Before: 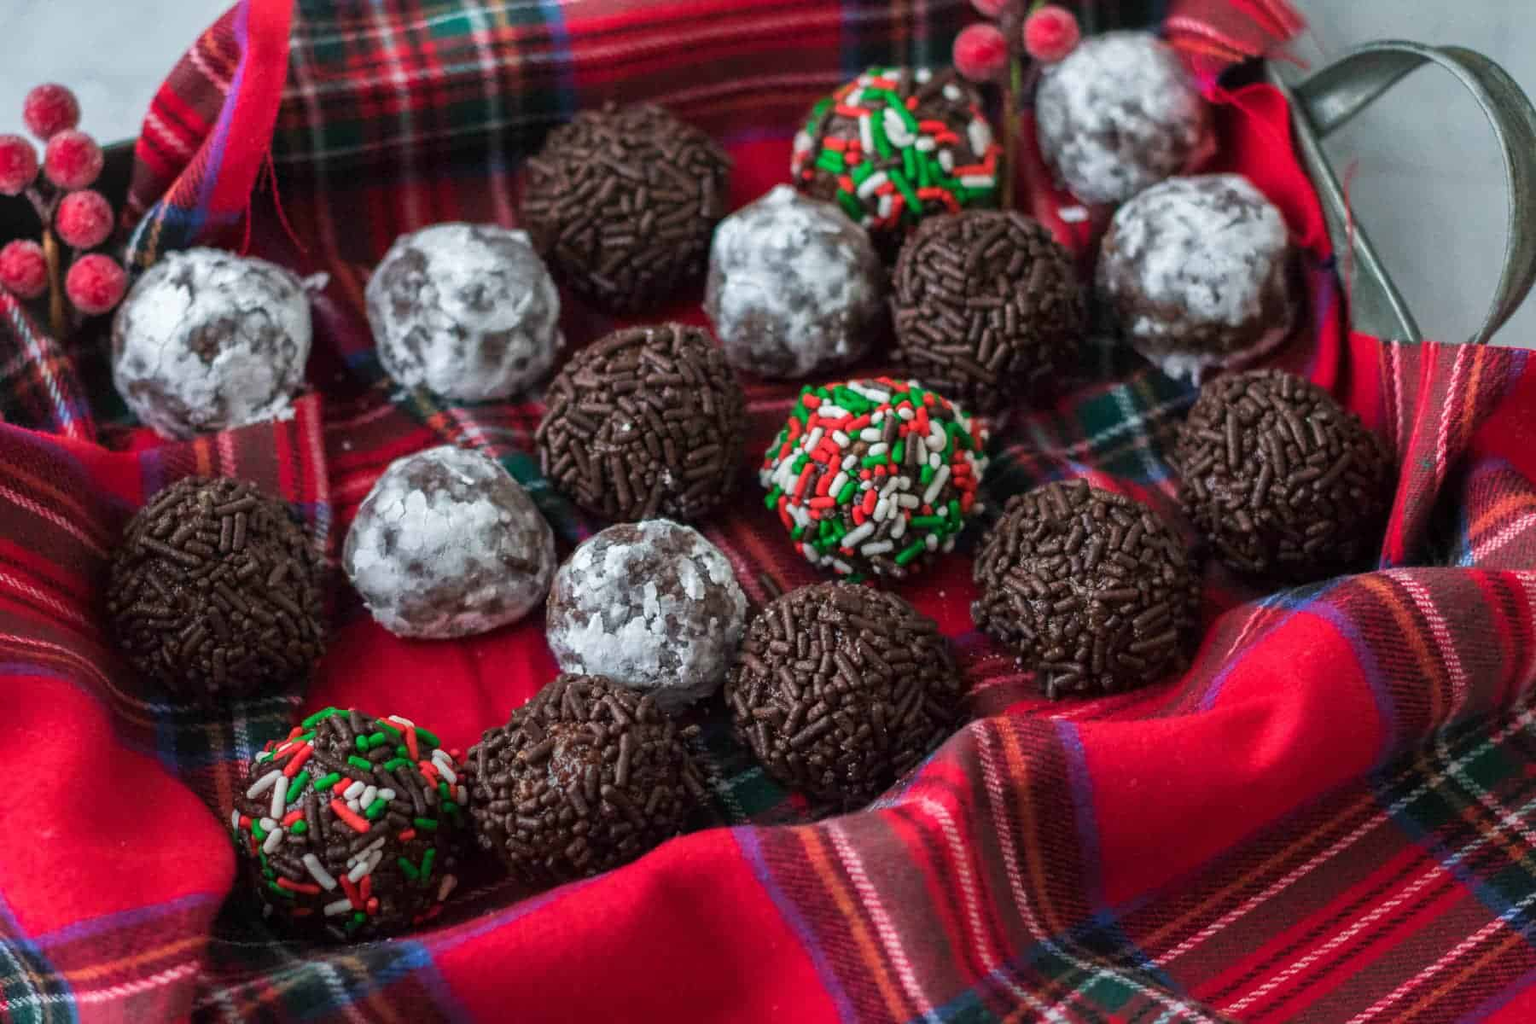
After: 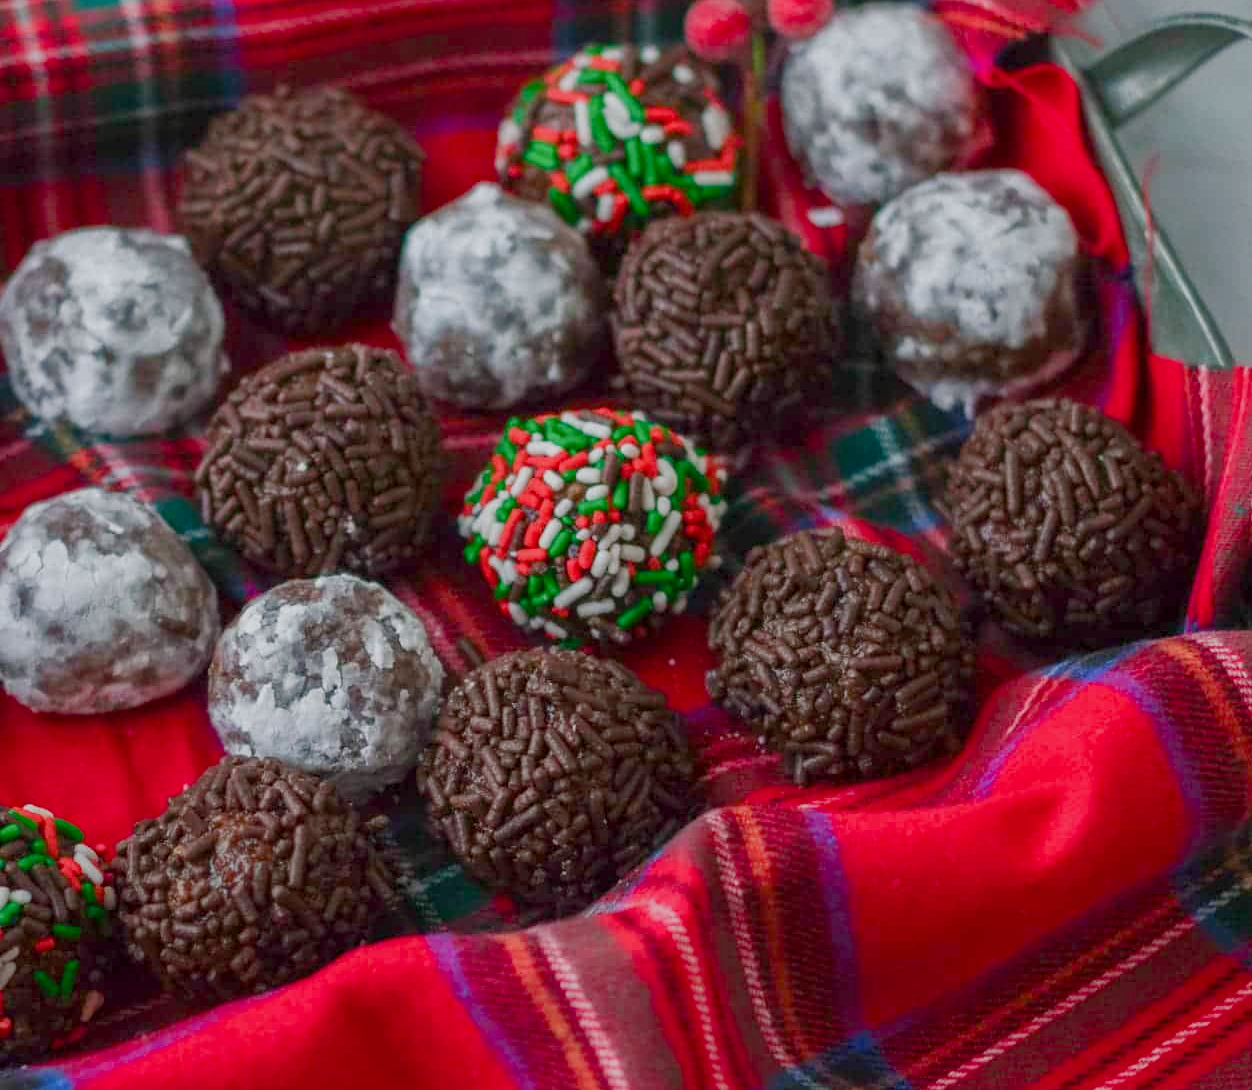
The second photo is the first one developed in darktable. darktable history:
crop and rotate: left 24.034%, top 2.838%, right 6.406%, bottom 6.299%
color balance rgb: shadows lift › chroma 1%, shadows lift › hue 113°, highlights gain › chroma 0.2%, highlights gain › hue 333°, perceptual saturation grading › global saturation 20%, perceptual saturation grading › highlights -50%, perceptual saturation grading › shadows 25%, contrast -20%
